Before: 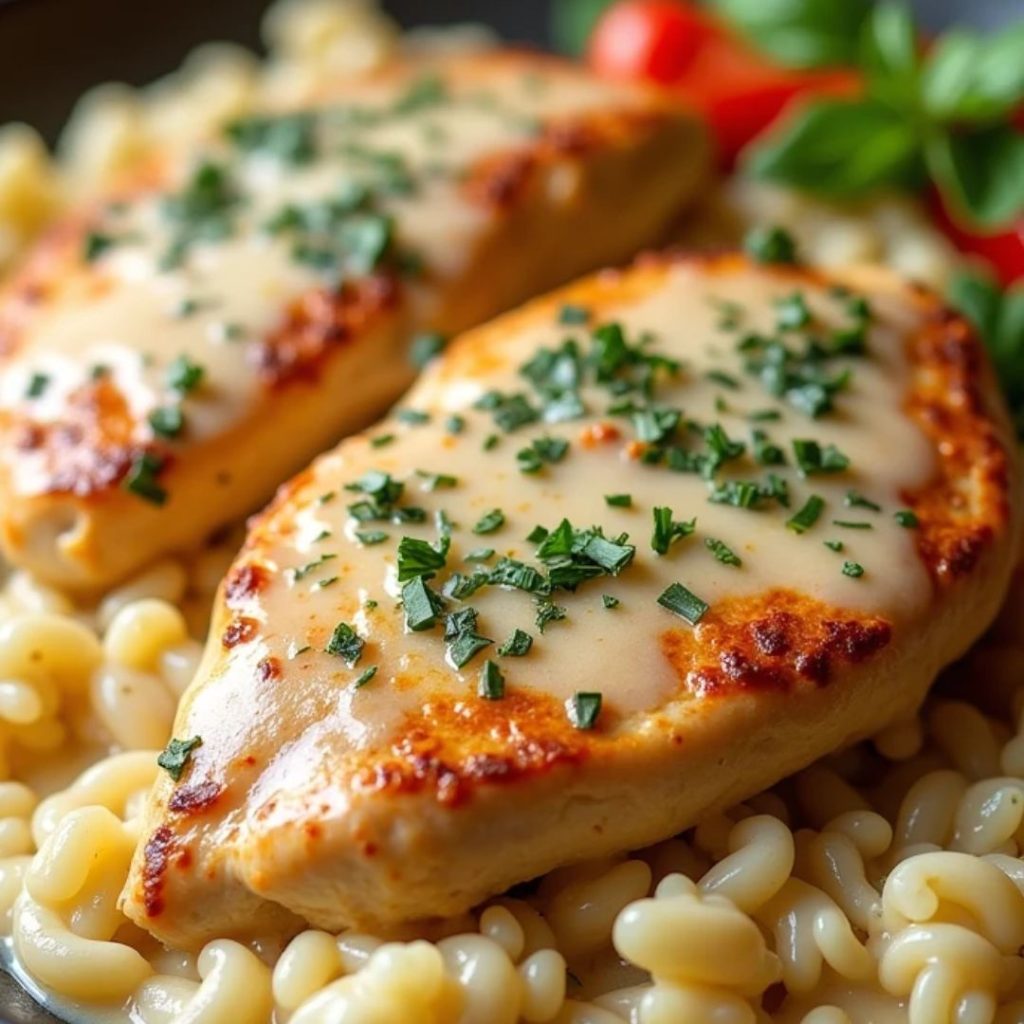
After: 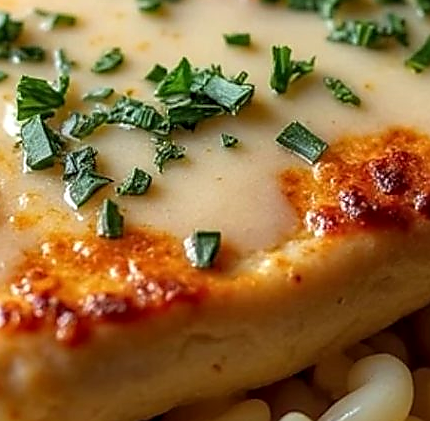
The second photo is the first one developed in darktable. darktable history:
crop: left 37.299%, top 45.03%, right 20.703%, bottom 13.787%
local contrast: on, module defaults
sharpen: radius 1.426, amount 1.252, threshold 0.824
